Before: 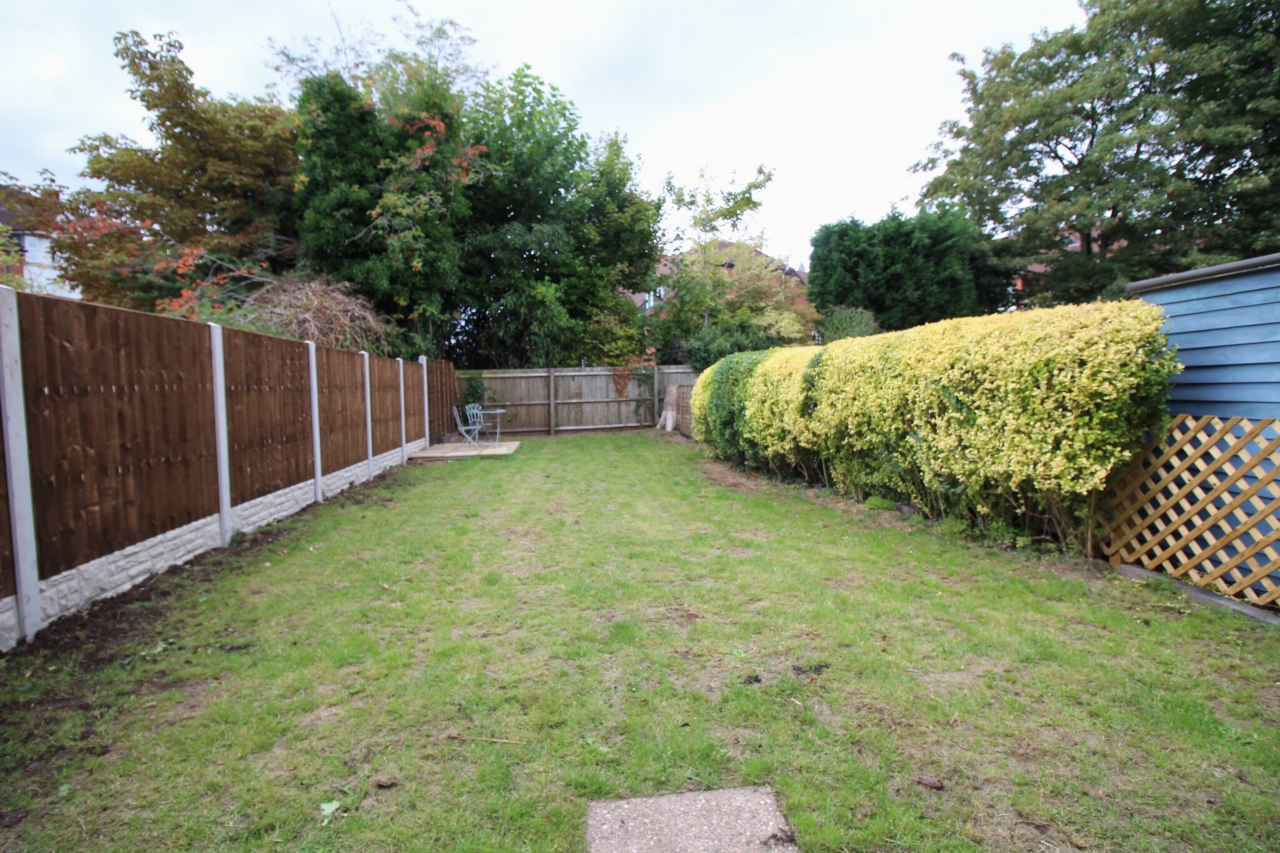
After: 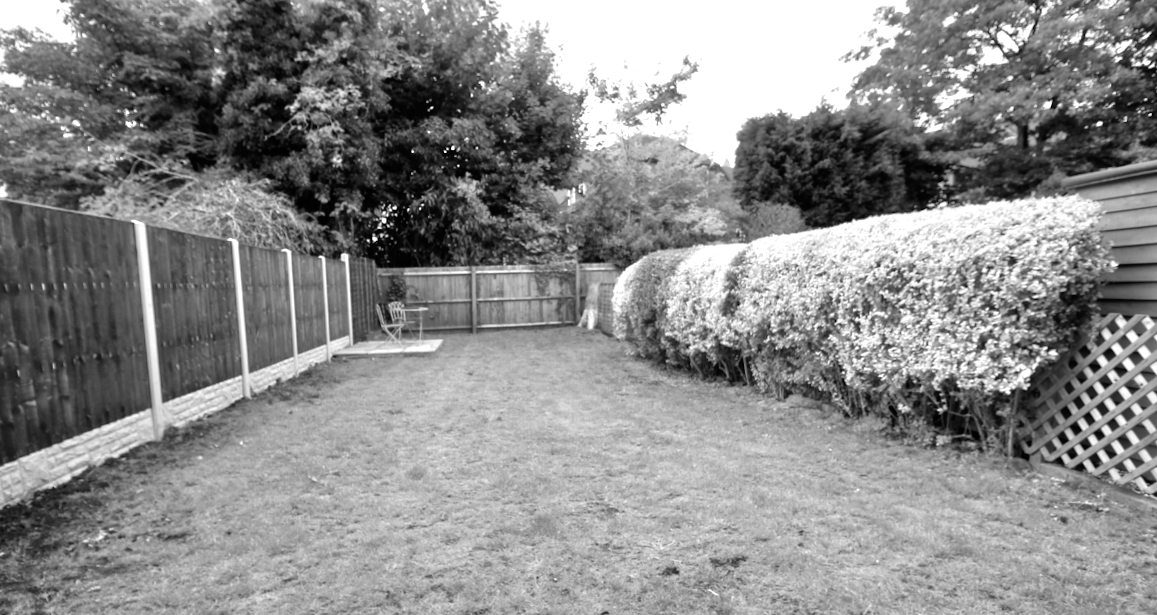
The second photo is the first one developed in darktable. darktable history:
white balance: red 1.138, green 0.996, blue 0.812
crop and rotate: left 2.991%, top 13.302%, right 1.981%, bottom 12.636%
tone equalizer: -7 EV 0.15 EV, -6 EV 0.6 EV, -5 EV 1.15 EV, -4 EV 1.33 EV, -3 EV 1.15 EV, -2 EV 0.6 EV, -1 EV 0.15 EV, mask exposure compensation -0.5 EV
rotate and perspective: rotation 0.074°, lens shift (vertical) 0.096, lens shift (horizontal) -0.041, crop left 0.043, crop right 0.952, crop top 0.024, crop bottom 0.979
color balance rgb: shadows lift › luminance -10%, power › luminance -9%, linear chroma grading › global chroma 10%, global vibrance 10%, contrast 15%, saturation formula JzAzBz (2021)
monochrome: a 73.58, b 64.21
contrast brightness saturation: saturation 0.13
